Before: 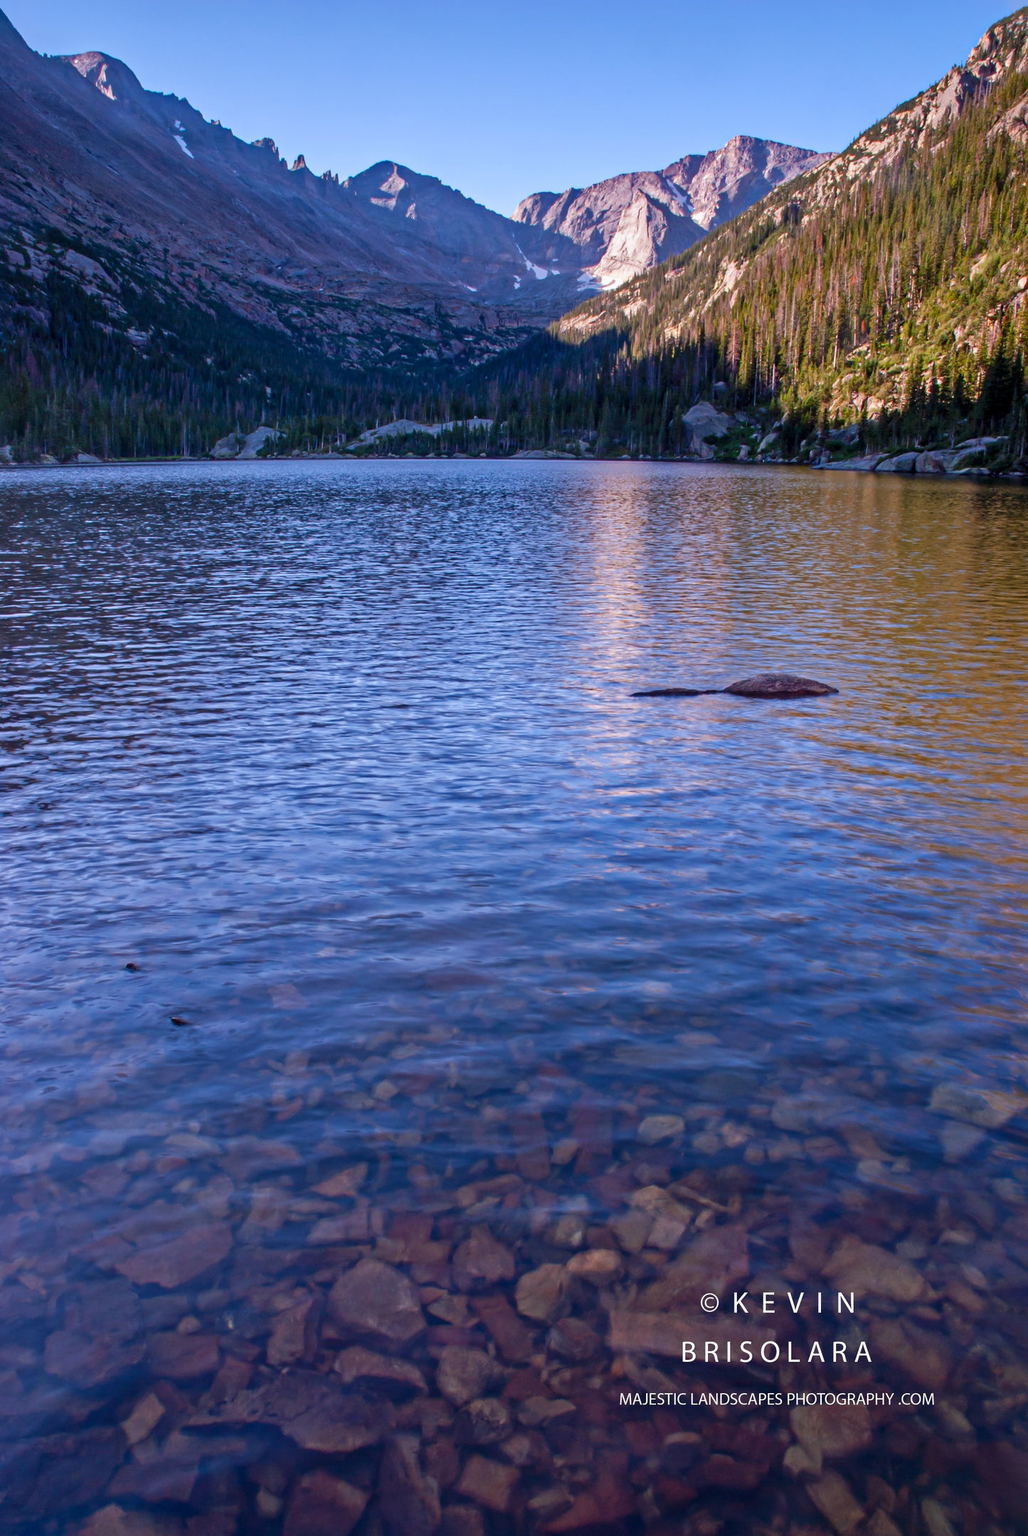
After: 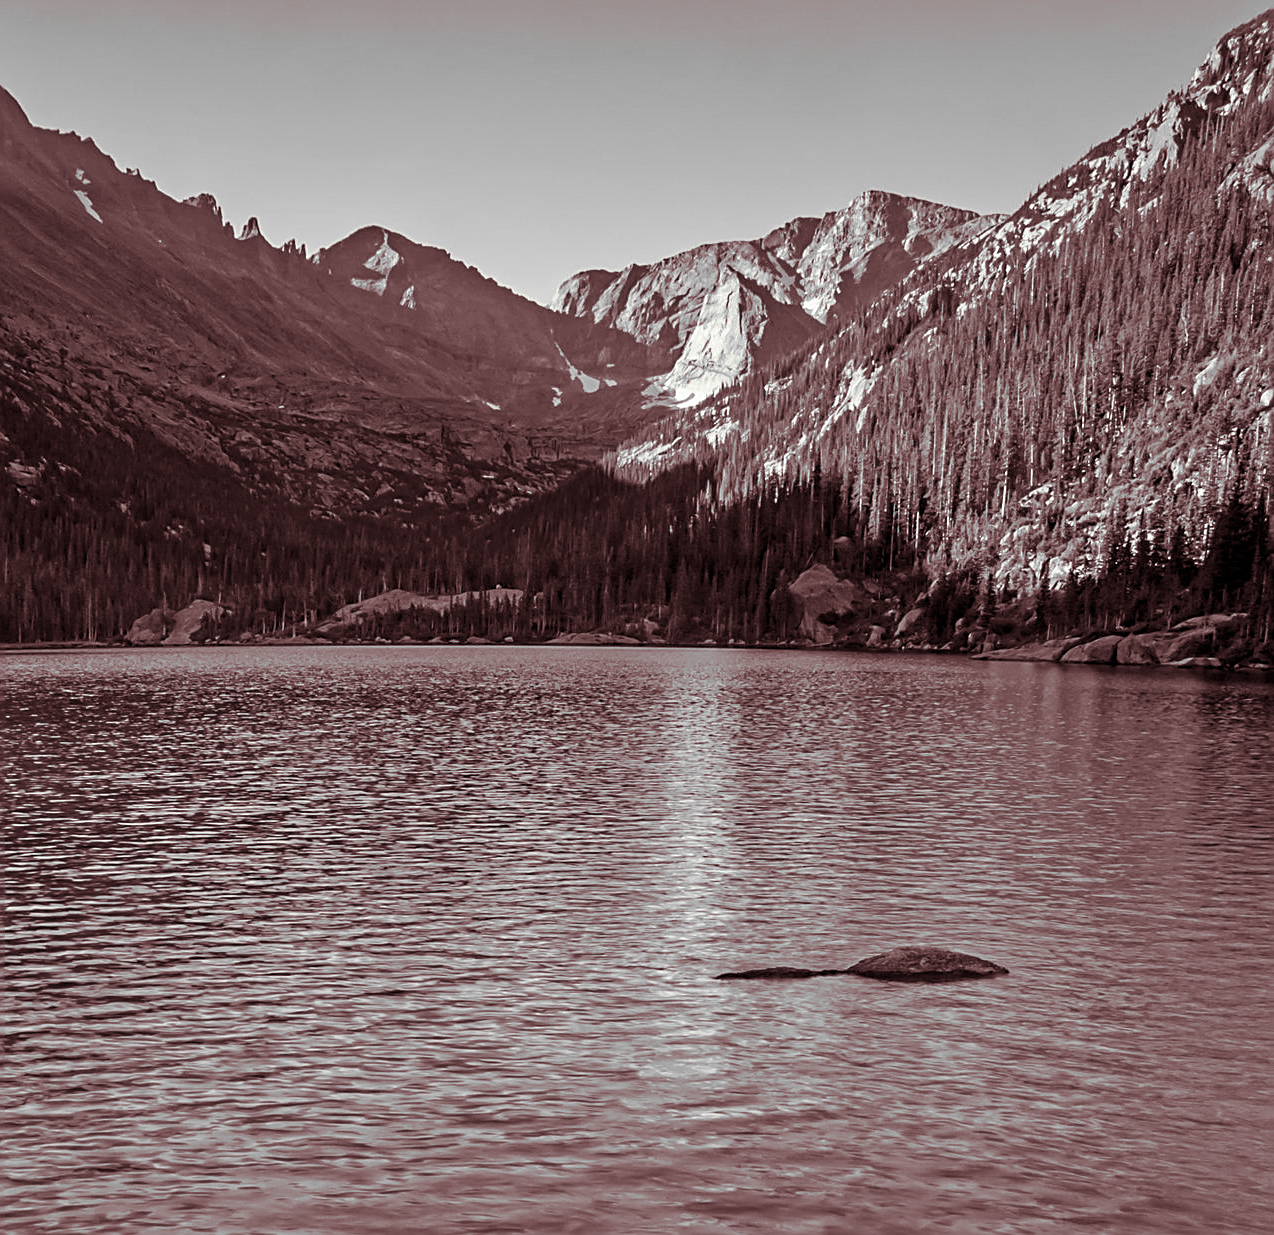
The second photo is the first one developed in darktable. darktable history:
split-toning: on, module defaults
monochrome: on, module defaults
crop and rotate: left 11.812%, bottom 42.776%
sharpen: amount 0.75
exposure: compensate highlight preservation false
